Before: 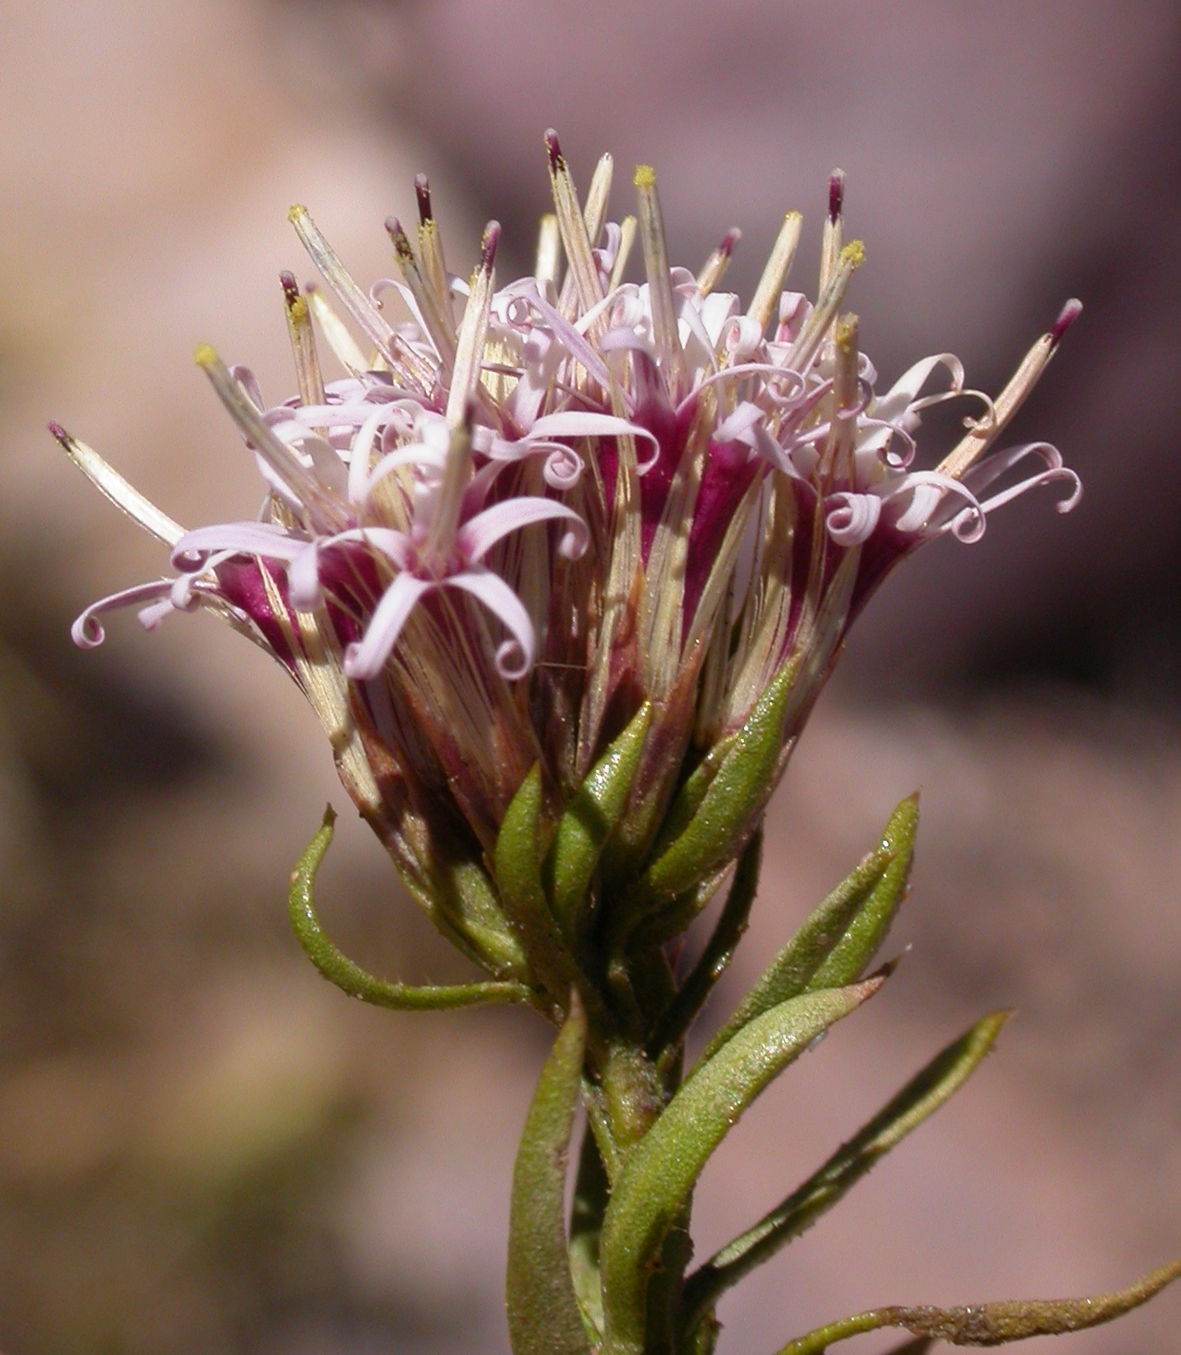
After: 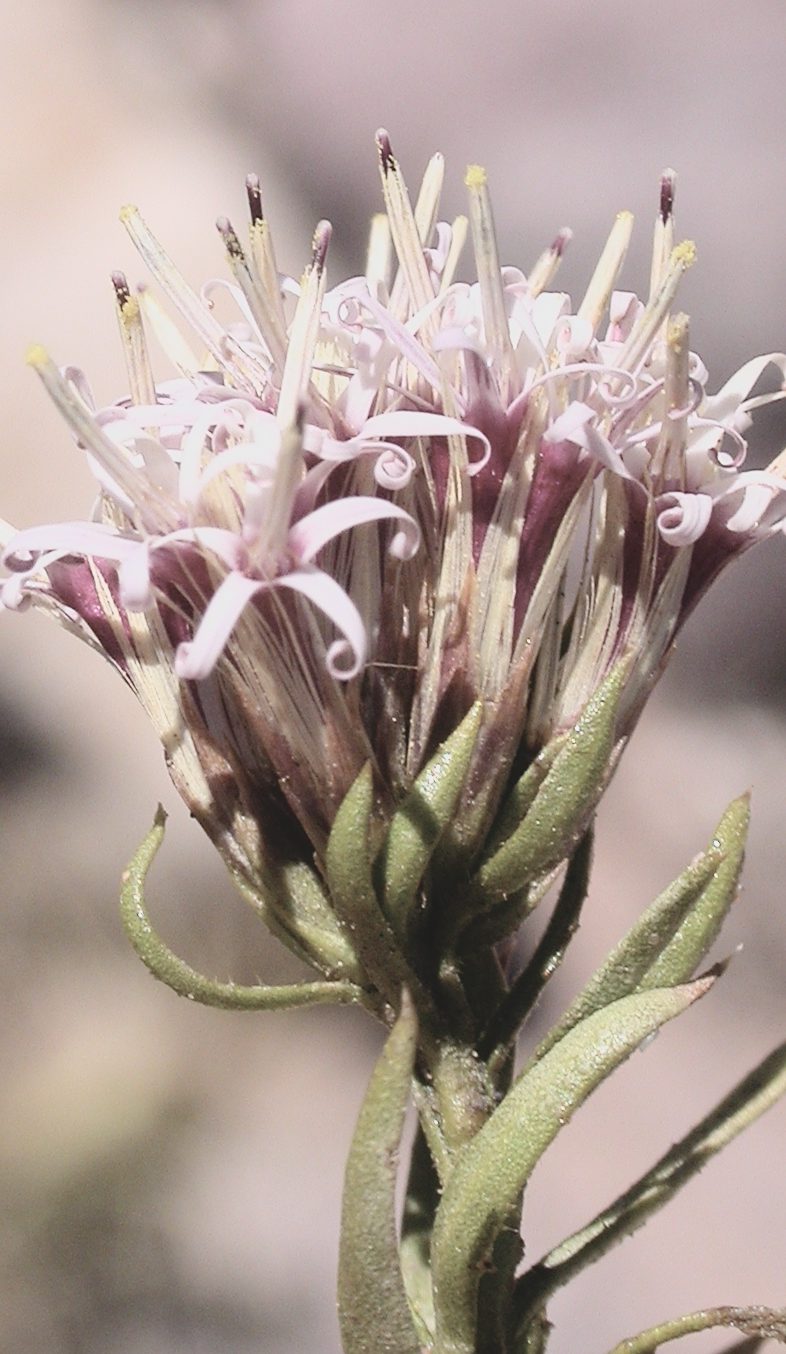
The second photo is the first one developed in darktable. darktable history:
sharpen: on, module defaults
contrast brightness saturation: contrast -0.248, saturation -0.439
crop and rotate: left 14.312%, right 19.076%
tone curve: curves: ch0 [(0, 0.026) (0.155, 0.133) (0.272, 0.34) (0.434, 0.625) (0.676, 0.871) (0.994, 0.955)], color space Lab, independent channels, preserve colors none
